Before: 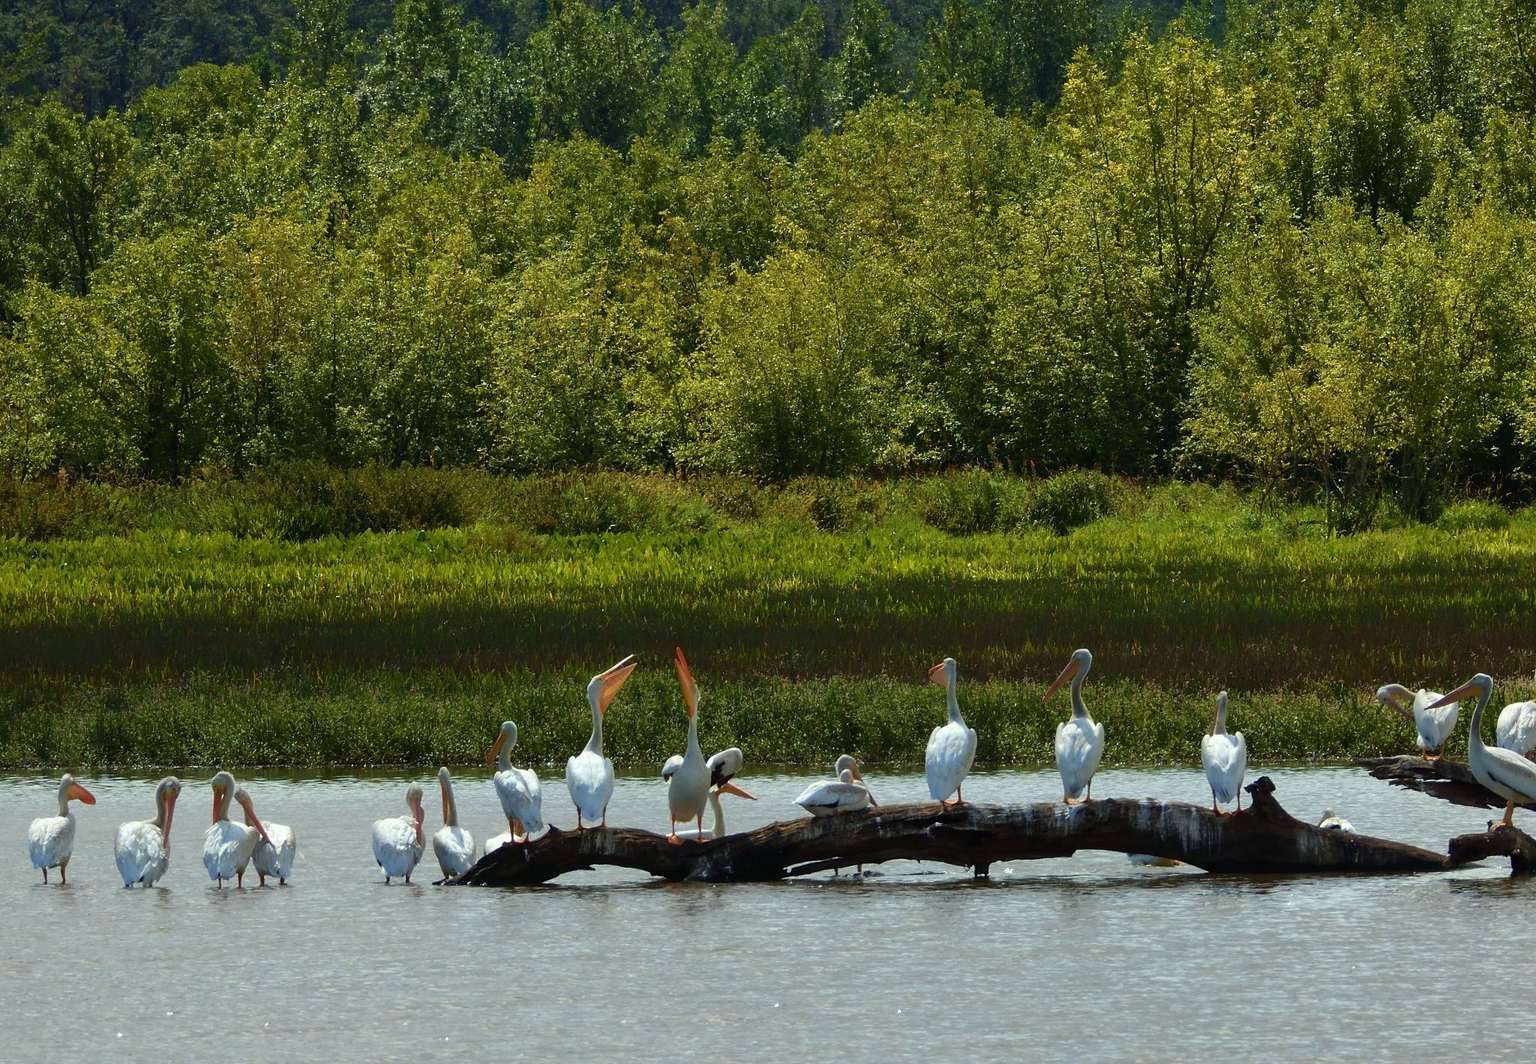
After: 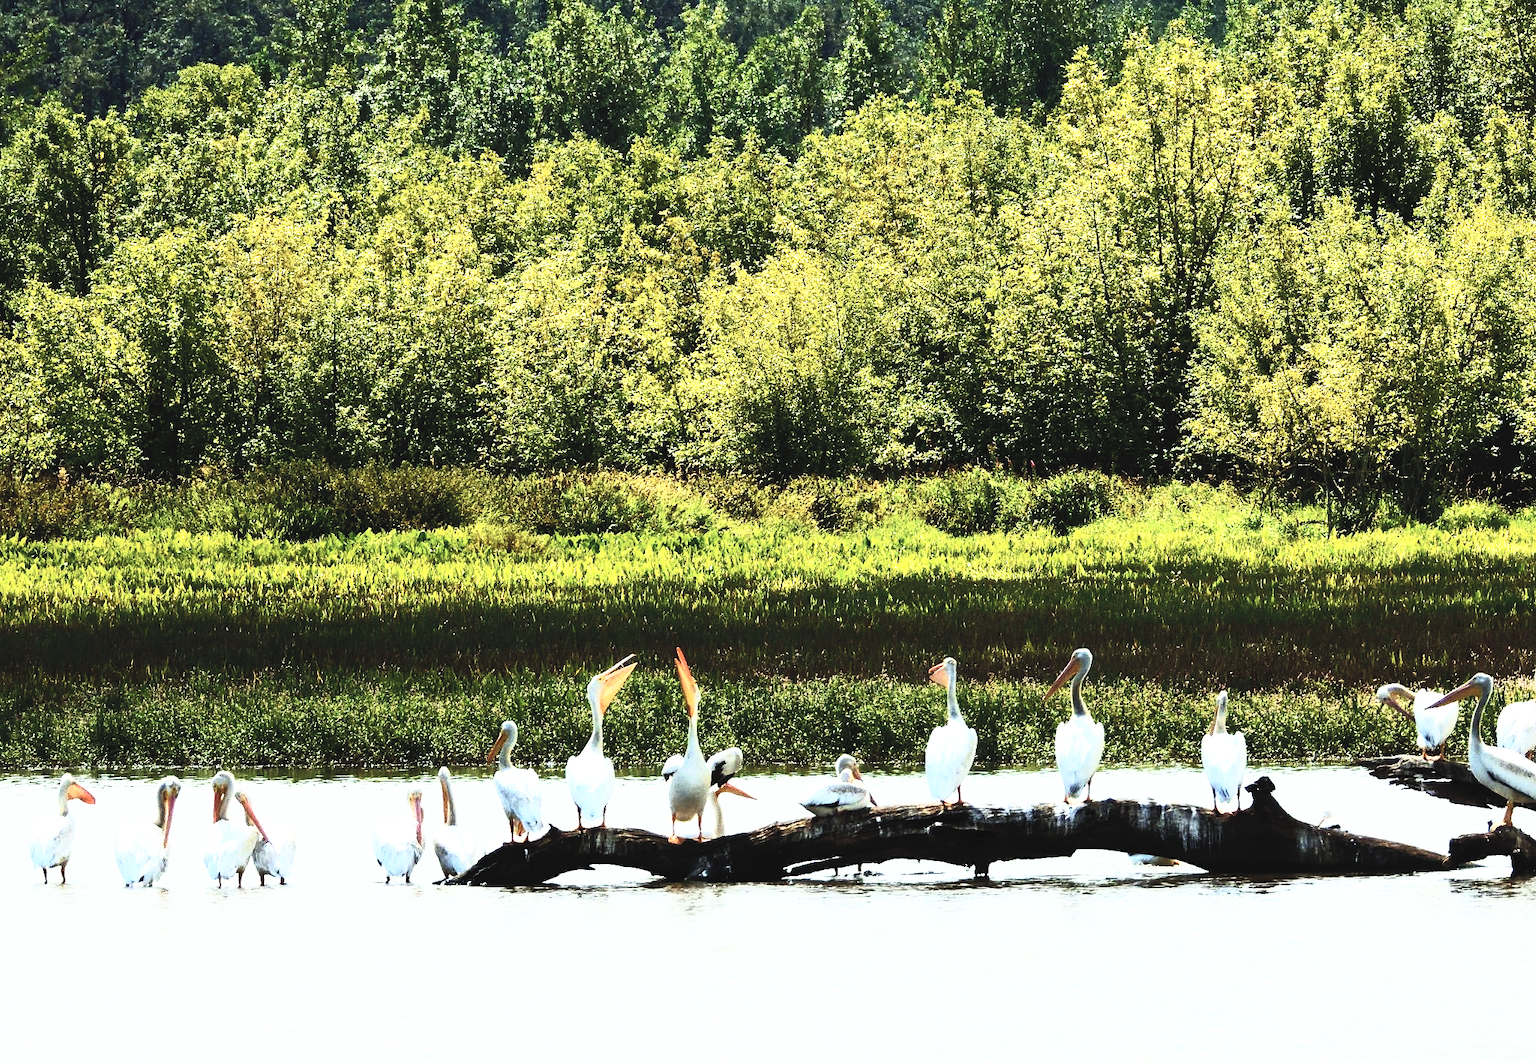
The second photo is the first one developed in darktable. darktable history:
base curve: curves: ch0 [(0, 0) (0.007, 0.004) (0.027, 0.03) (0.046, 0.07) (0.207, 0.54) (0.442, 0.872) (0.673, 0.972) (1, 1)], preserve colors none
tone equalizer: -8 EV -0.75 EV, -7 EV -0.7 EV, -6 EV -0.6 EV, -5 EV -0.4 EV, -3 EV 0.4 EV, -2 EV 0.6 EV, -1 EV 0.7 EV, +0 EV 0.75 EV, edges refinement/feathering 500, mask exposure compensation -1.57 EV, preserve details no
contrast brightness saturation: contrast 0.43, brightness 0.56, saturation -0.19
